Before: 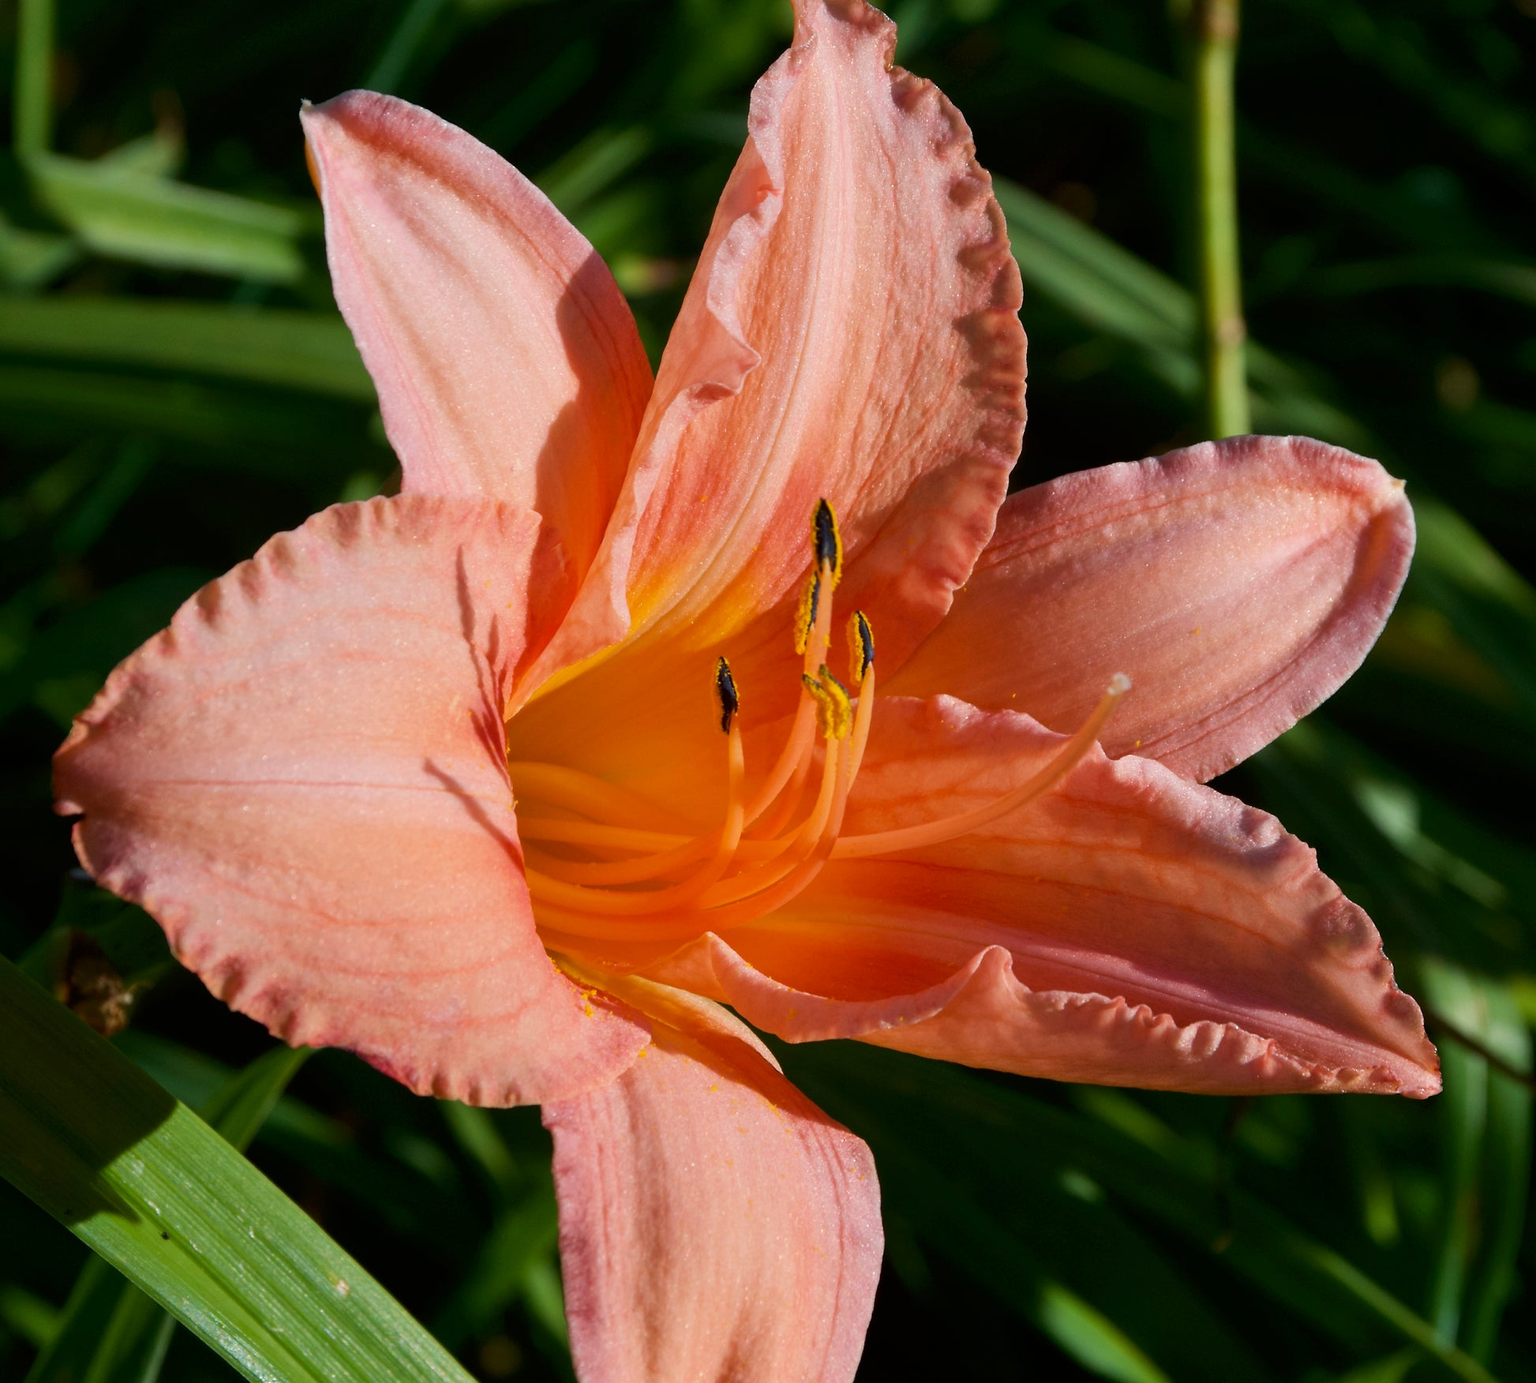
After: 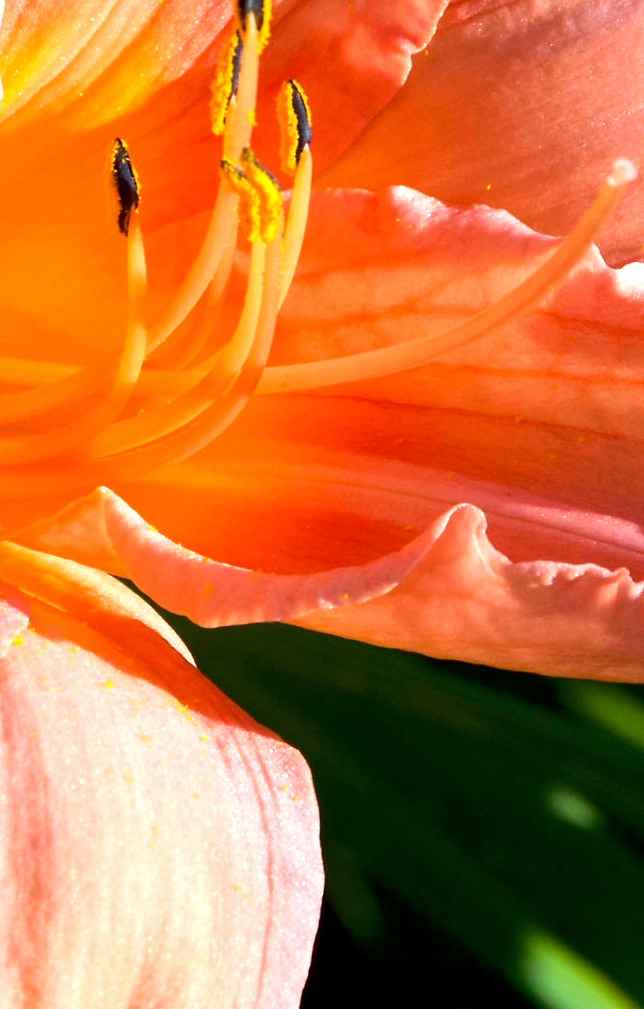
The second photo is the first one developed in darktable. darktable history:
crop: left 40.949%, top 39.654%, right 25.935%, bottom 2.752%
exposure: black level correction 0.001, exposure 1.119 EV, compensate highlight preservation false
